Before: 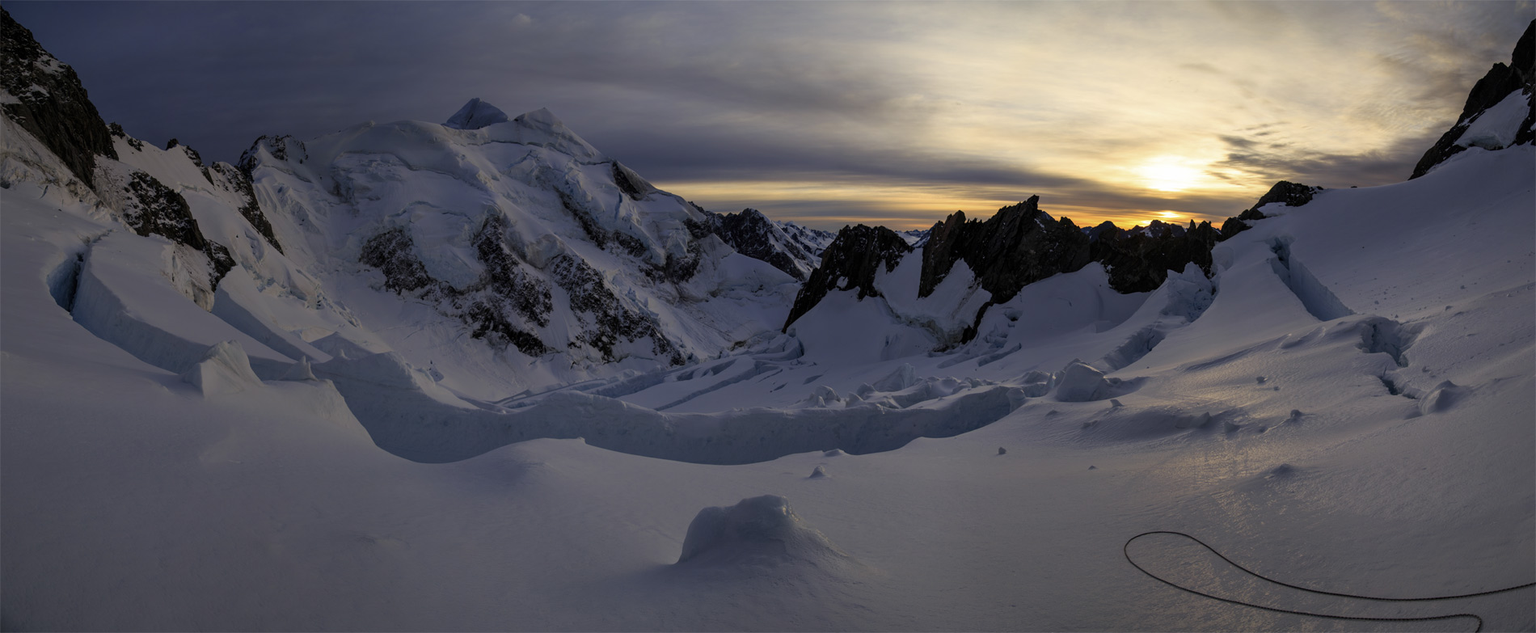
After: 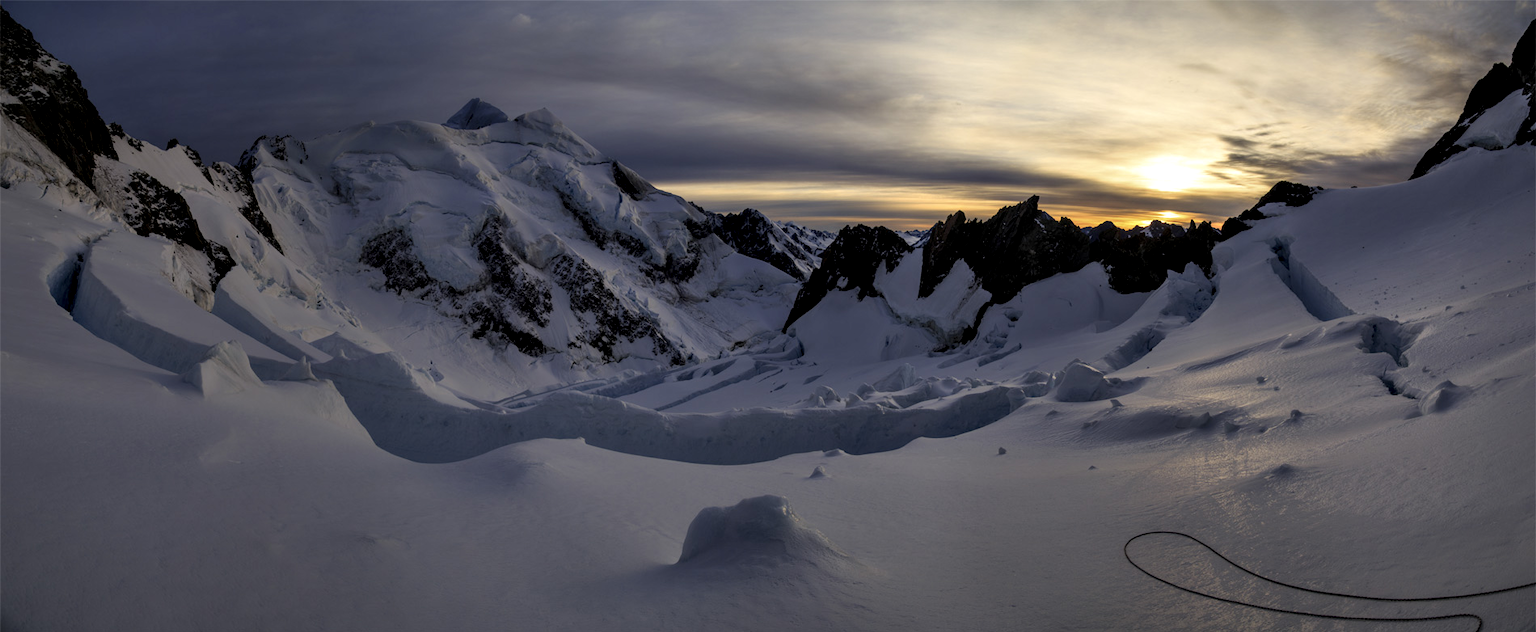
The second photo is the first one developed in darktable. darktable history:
contrast equalizer: y [[0.586, 0.584, 0.576, 0.565, 0.552, 0.539], [0.5 ×6], [0.97, 0.959, 0.919, 0.859, 0.789, 0.717], [0 ×6], [0 ×6]]
white balance: emerald 1
